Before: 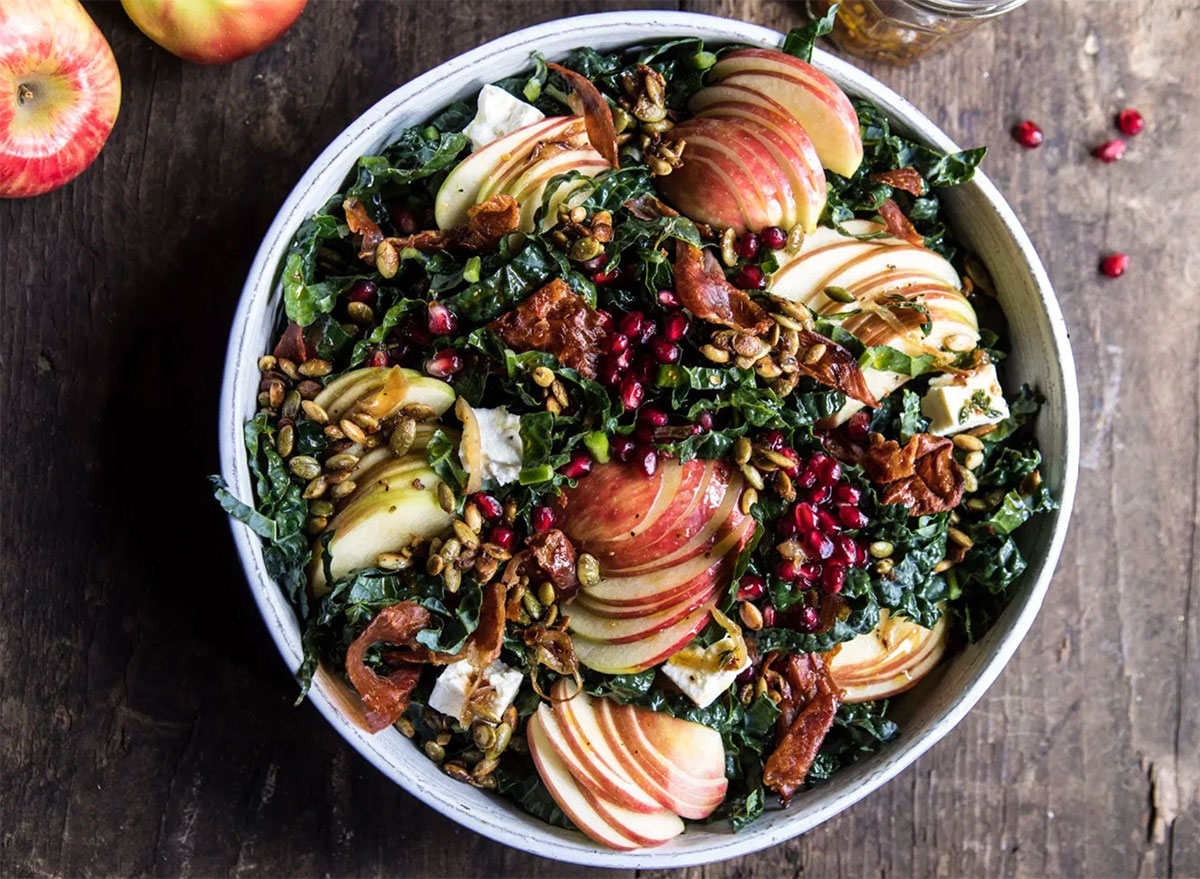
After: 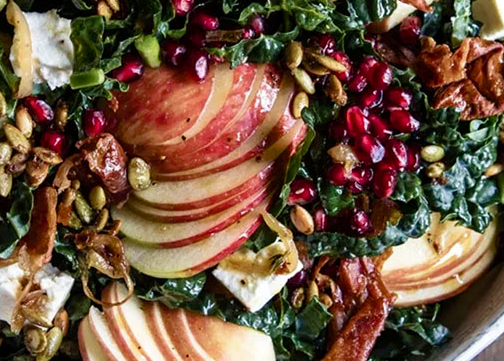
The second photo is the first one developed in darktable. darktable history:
crop: left 37.456%, top 45.161%, right 20.504%, bottom 13.707%
color balance rgb: linear chroma grading › shadows -2.357%, linear chroma grading › highlights -14.319%, linear chroma grading › global chroma -9.362%, linear chroma grading › mid-tones -10.118%, perceptual saturation grading › global saturation 20%, perceptual saturation grading › highlights -25.346%, perceptual saturation grading › shadows 25.543%
color correction: highlights a* -0.296, highlights b* -0.078
tone equalizer: luminance estimator HSV value / RGB max
velvia: on, module defaults
